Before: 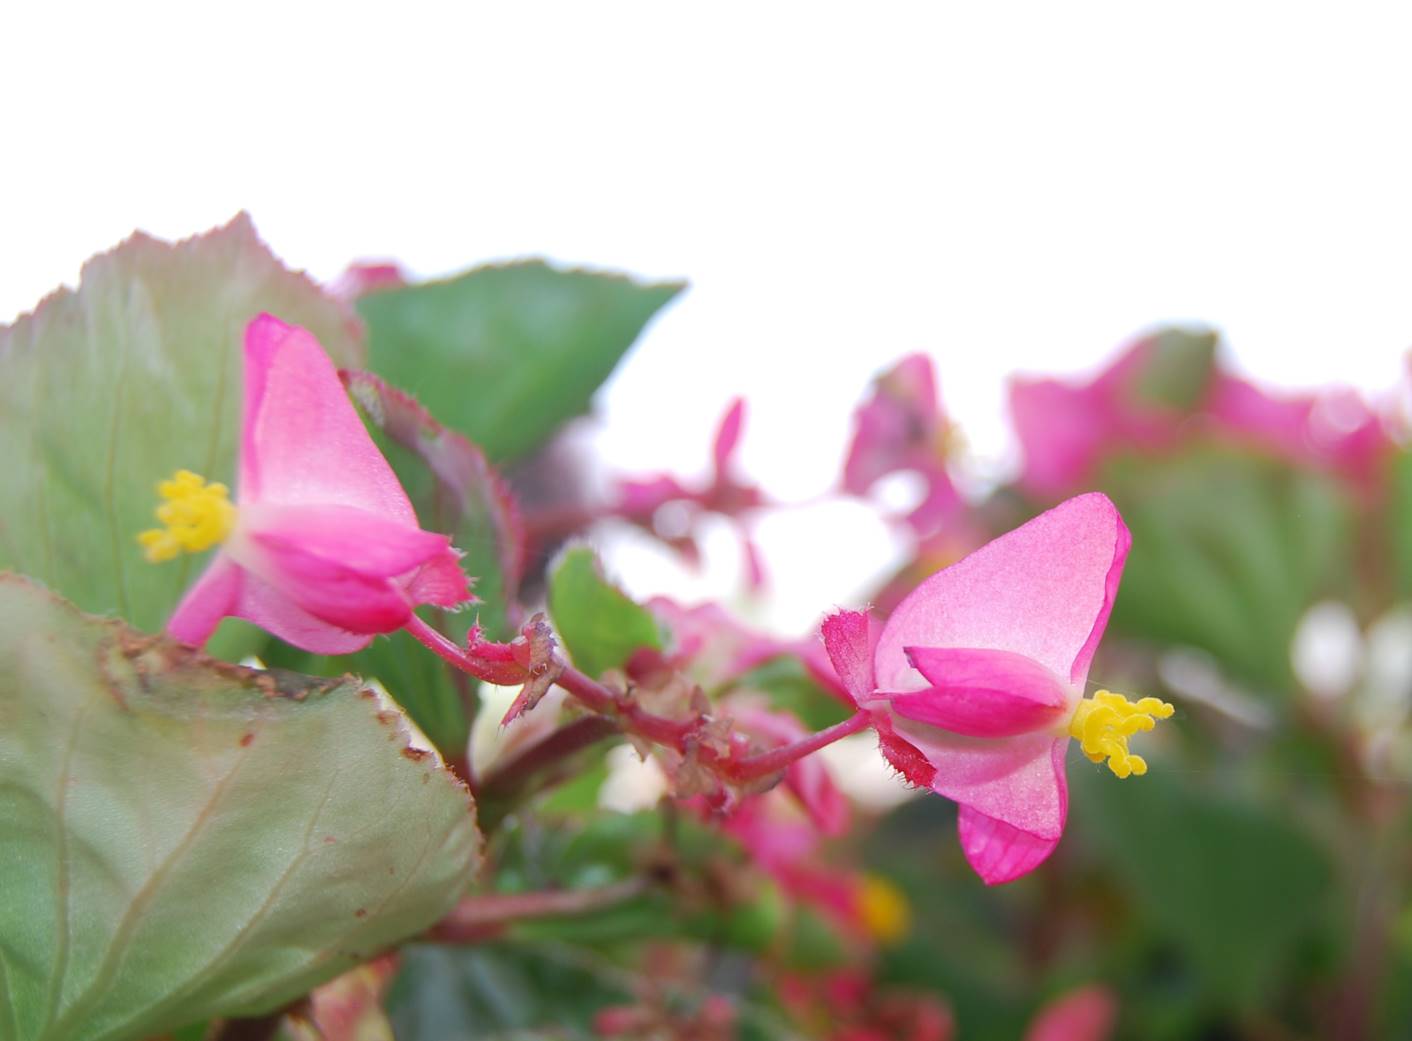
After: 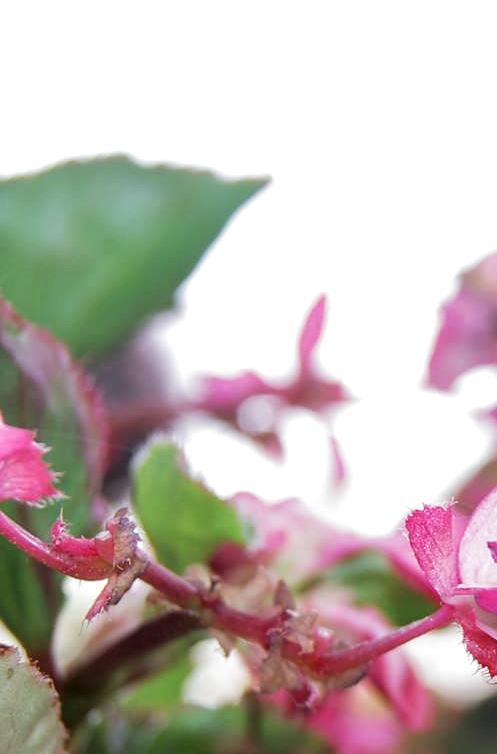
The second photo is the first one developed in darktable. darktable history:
filmic rgb: black relative exposure -8.2 EV, white relative exposure 2.2 EV, threshold 3 EV, hardness 7.11, latitude 75%, contrast 1.325, highlights saturation mix -2%, shadows ↔ highlights balance 30%, preserve chrominance RGB euclidean norm, color science v5 (2021), contrast in shadows safe, contrast in highlights safe, enable highlight reconstruction true
white balance: red 0.982, blue 1.018
local contrast: on, module defaults
crop and rotate: left 29.476%, top 10.214%, right 35.32%, bottom 17.333%
